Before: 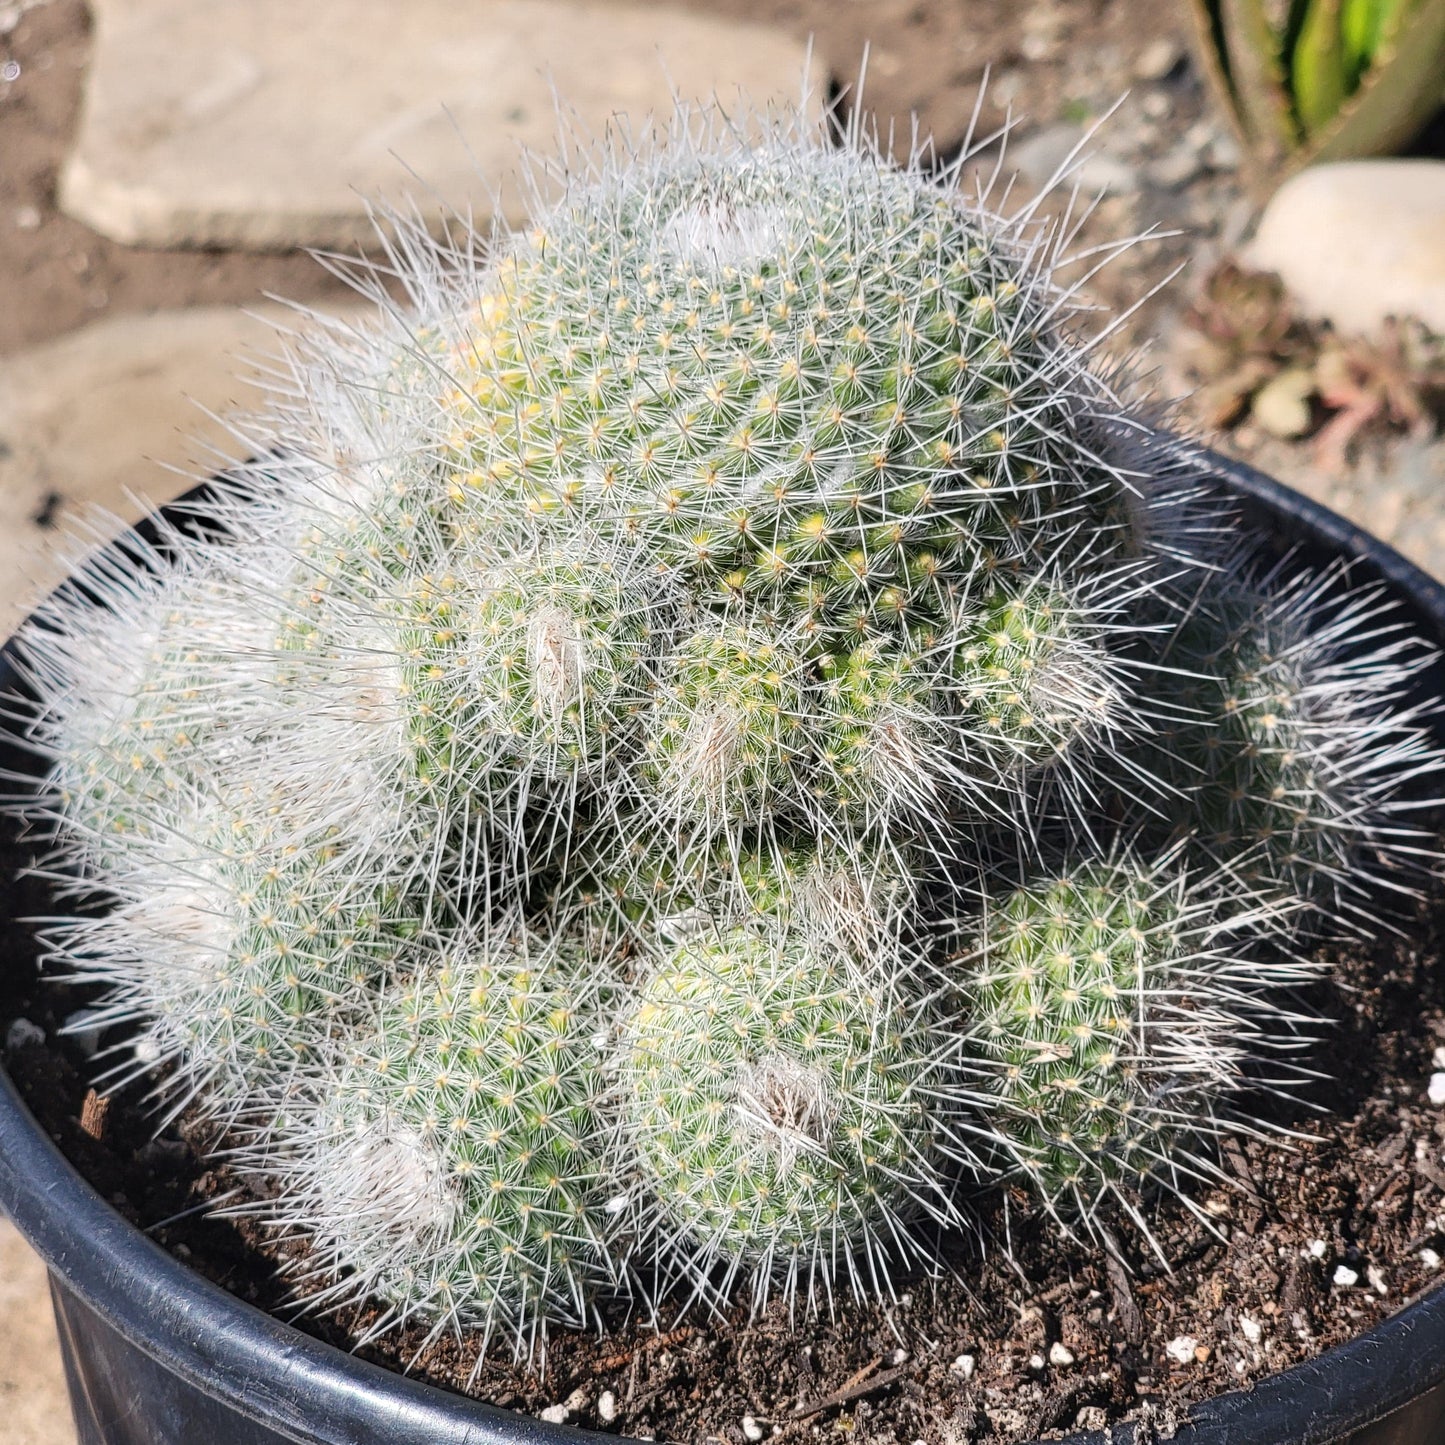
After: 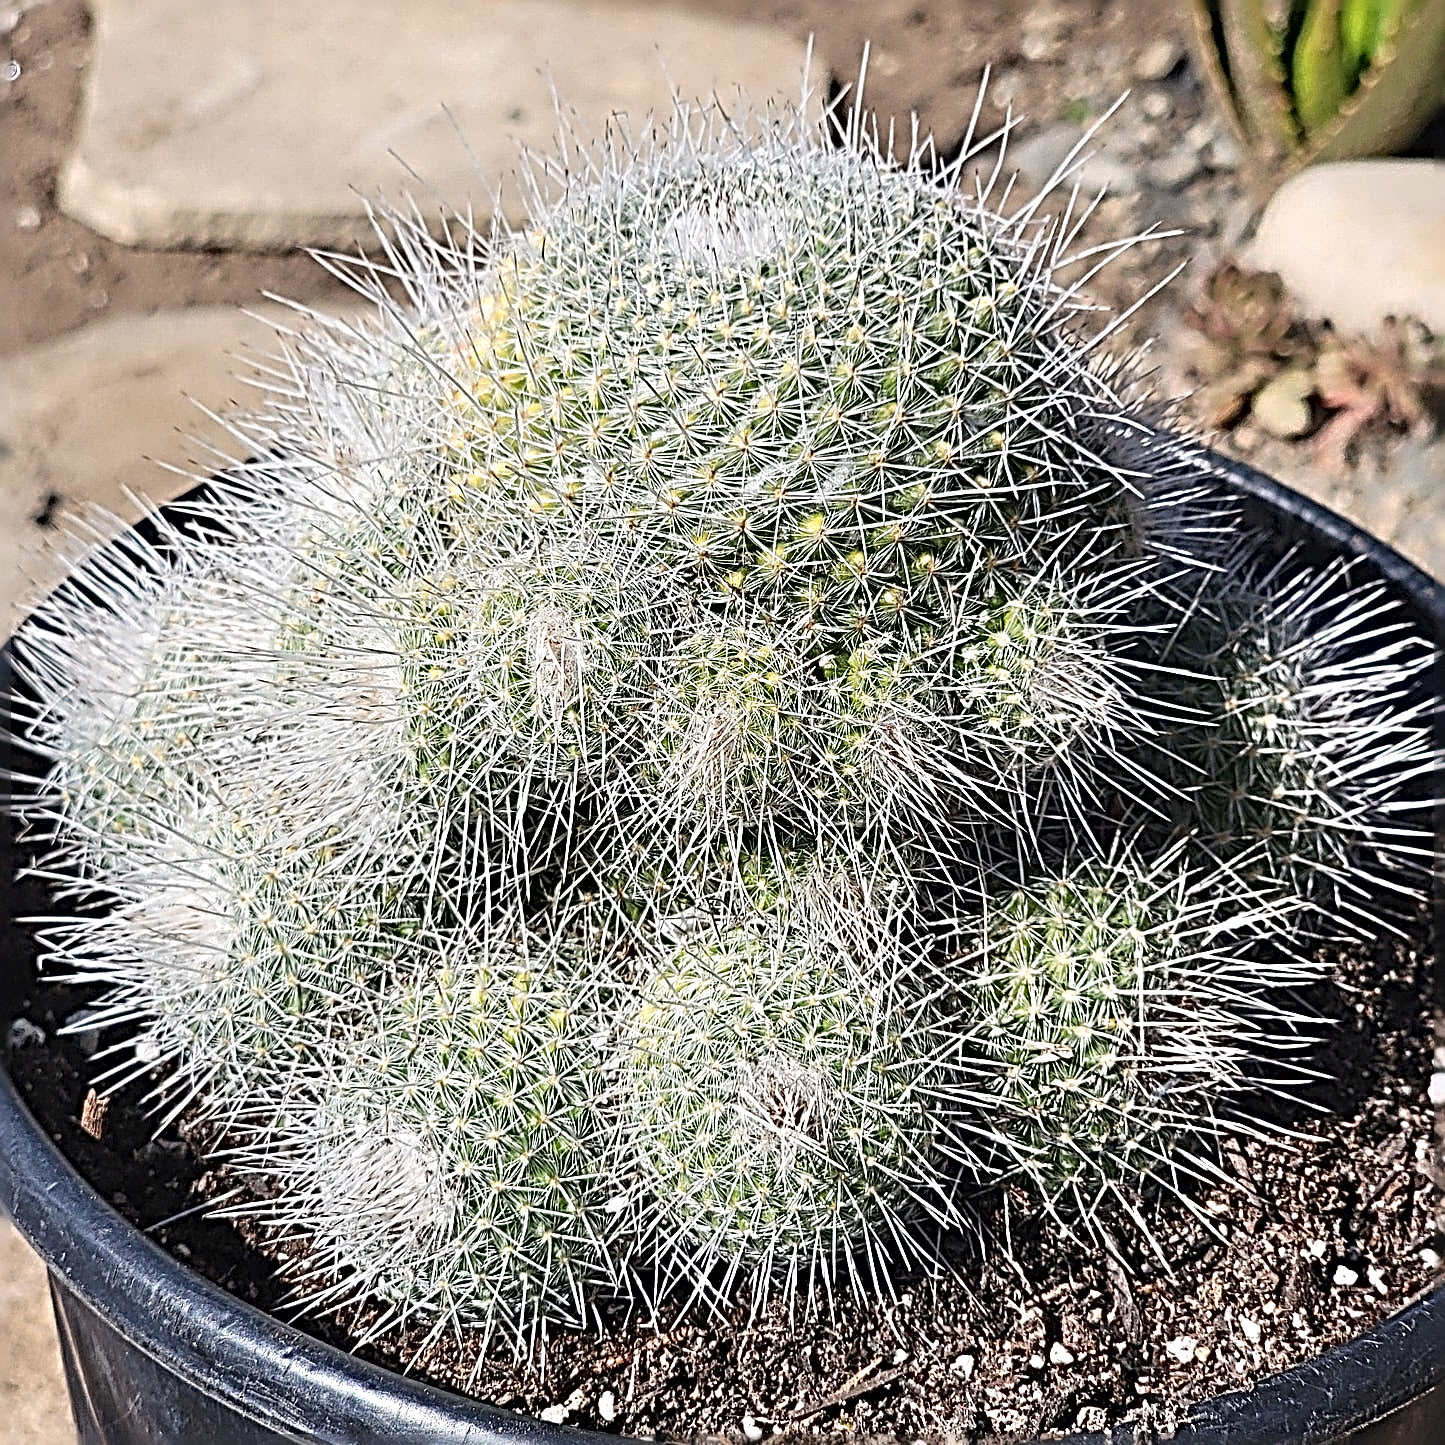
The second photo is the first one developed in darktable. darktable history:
sharpen: radius 4.001, amount 2
contrast brightness saturation: saturation -0.05
